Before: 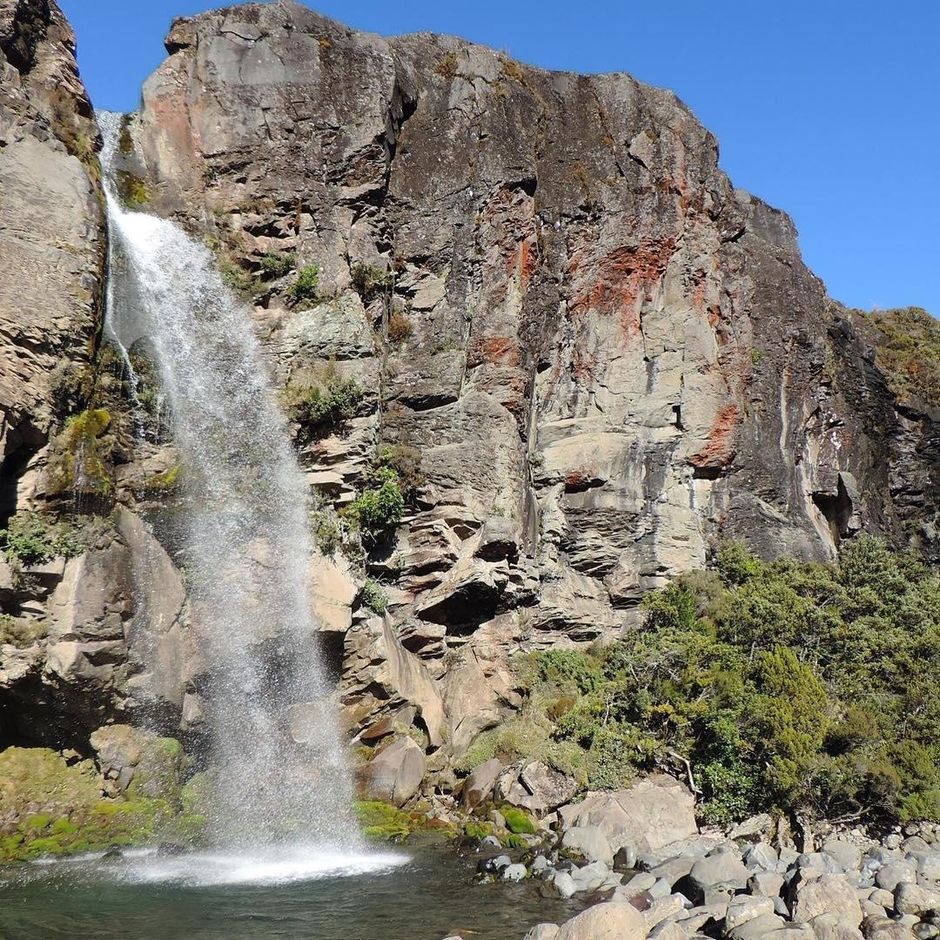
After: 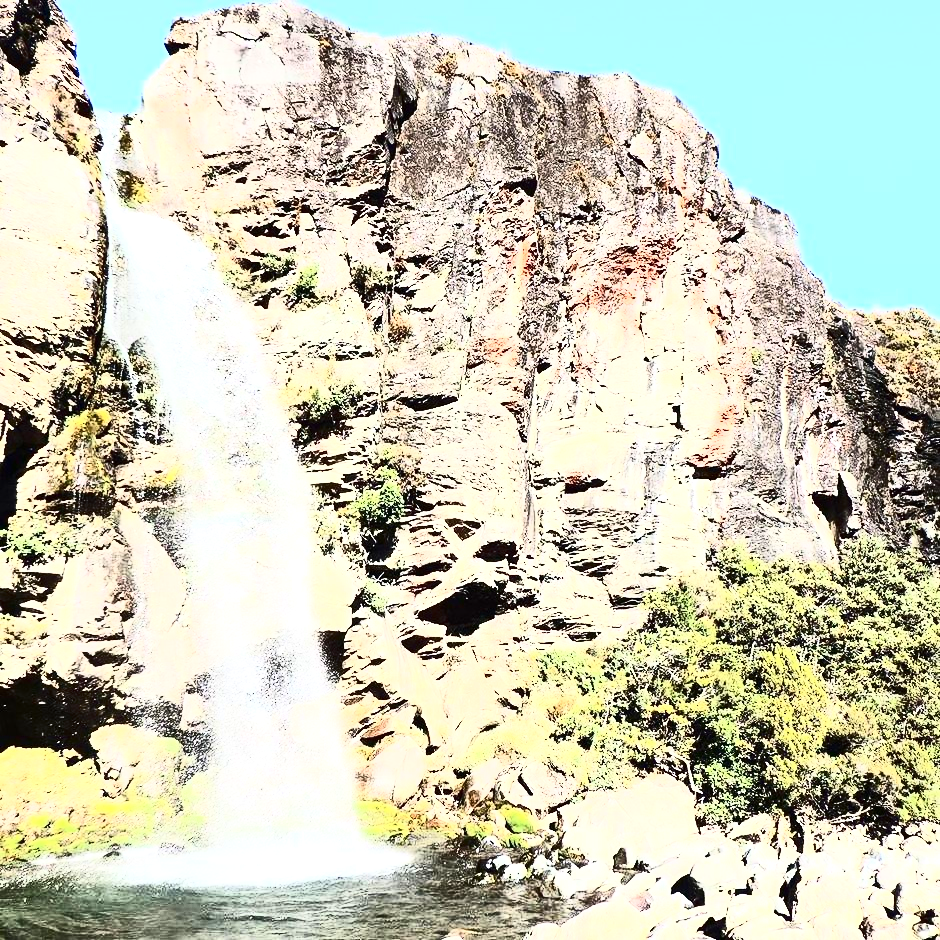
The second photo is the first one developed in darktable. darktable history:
exposure: black level correction 0, exposure 1.2 EV, compensate highlight preservation false
contrast brightness saturation: contrast 0.928, brightness 0.192
